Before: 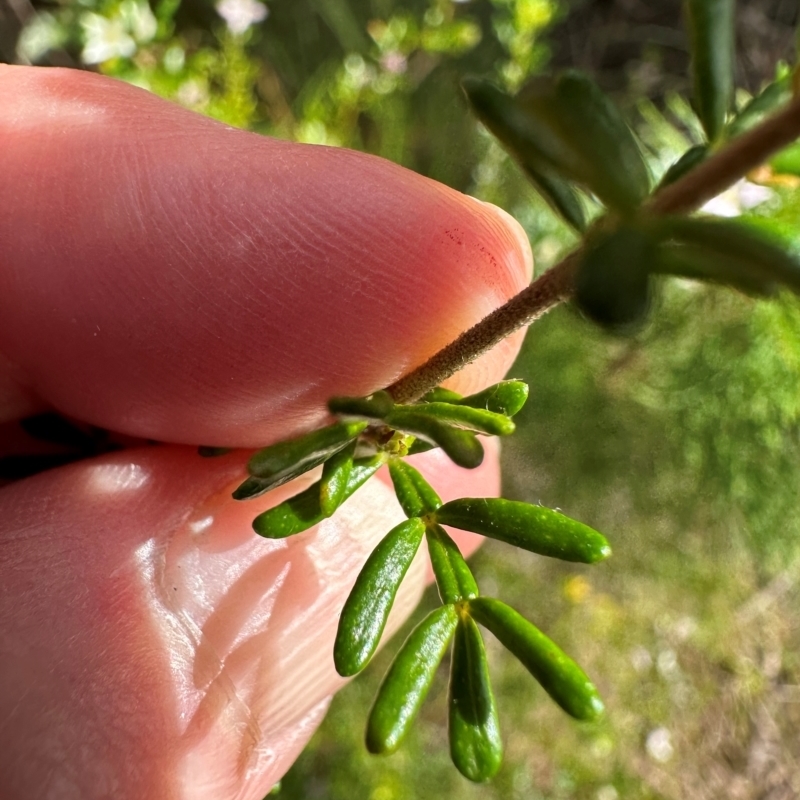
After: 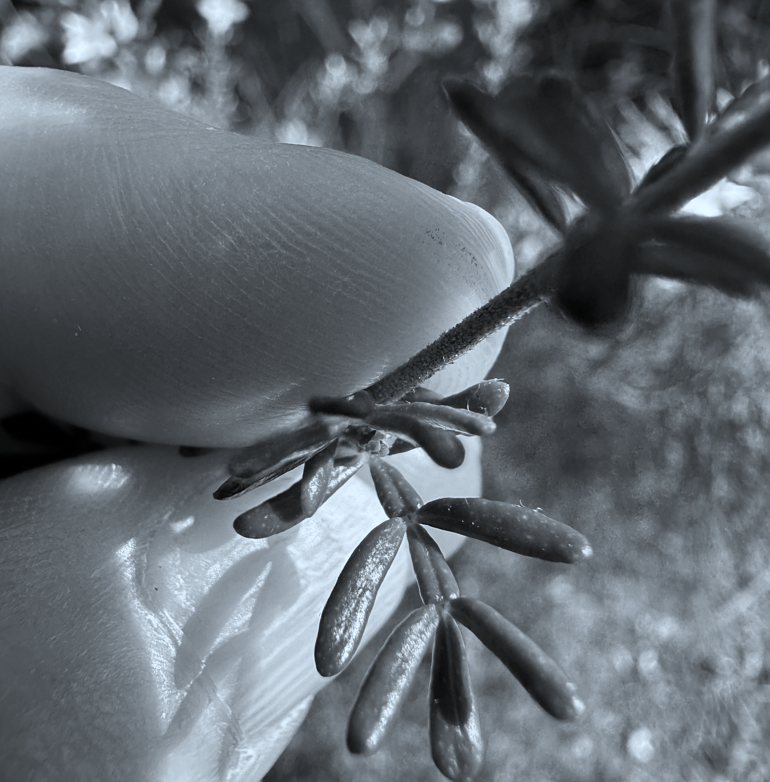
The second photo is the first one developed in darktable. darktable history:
crop and rotate: left 2.58%, right 1.161%, bottom 2.222%
sharpen: radius 1.031
shadows and highlights: shadows 11.03, white point adjustment 1.16, highlights -1.58, soften with gaussian
color calibration: output gray [0.267, 0.423, 0.267, 0], illuminant same as pipeline (D50), adaptation XYZ, x 0.346, y 0.358, temperature 5012.74 K
color correction: highlights a* -4.17, highlights b* -10.76
